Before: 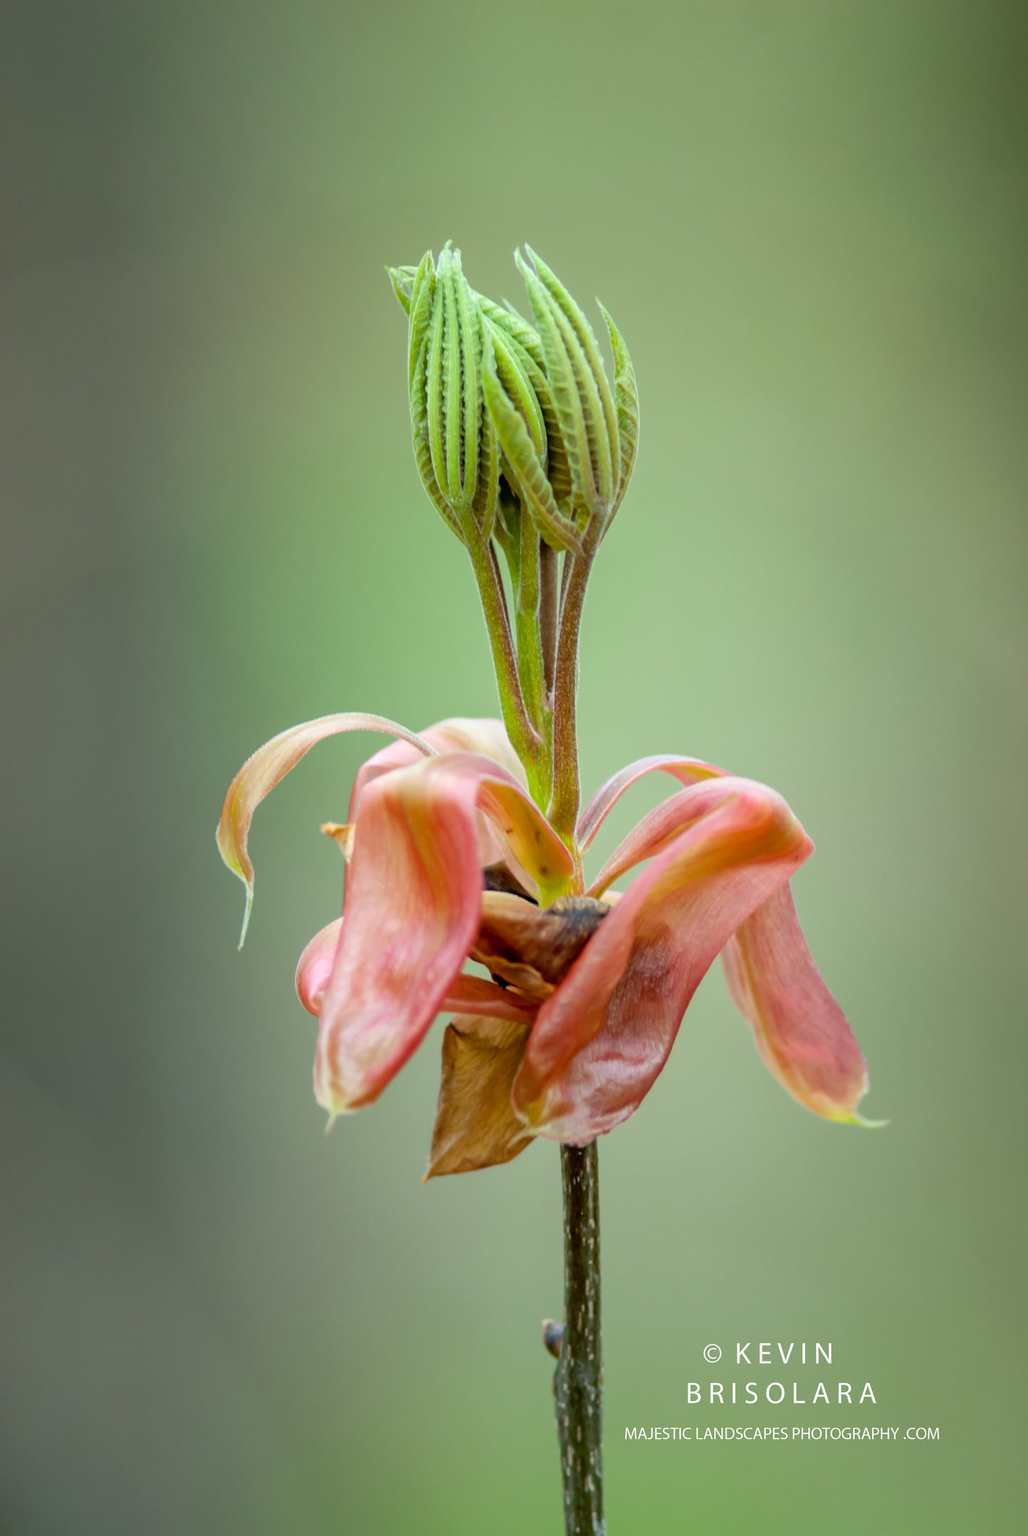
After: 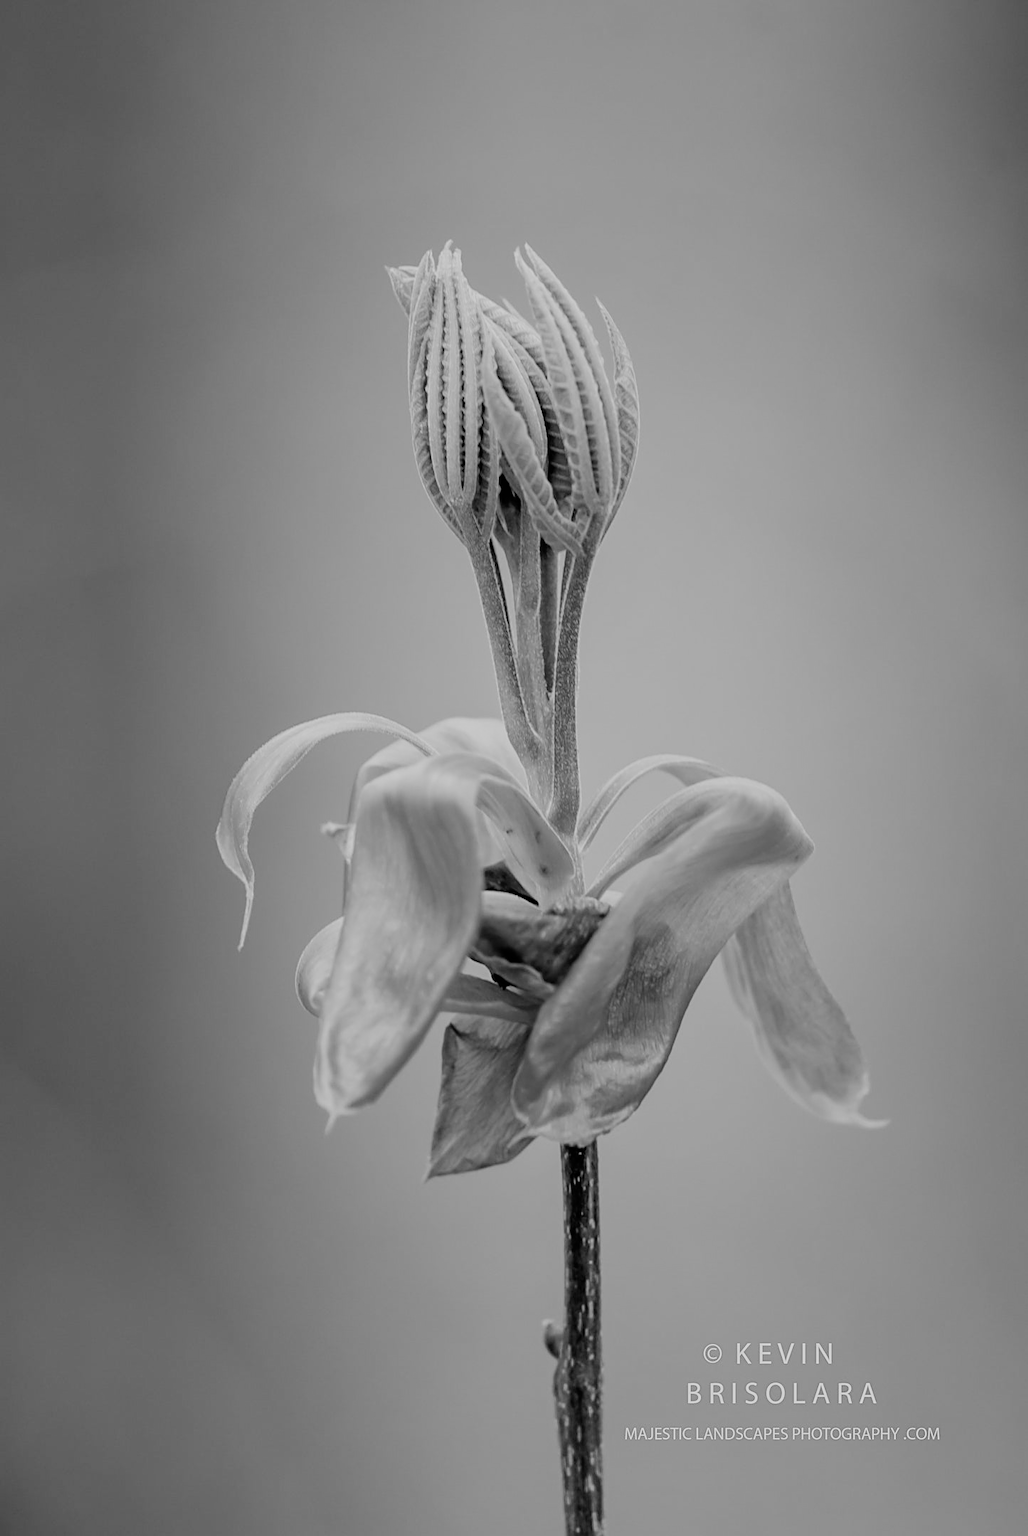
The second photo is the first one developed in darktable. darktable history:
sharpen: on, module defaults
contrast brightness saturation: saturation -0.17
filmic rgb: black relative exposure -7.15 EV, white relative exposure 5.36 EV, hardness 3.02, color science v6 (2022)
monochrome: a 32, b 64, size 2.3
